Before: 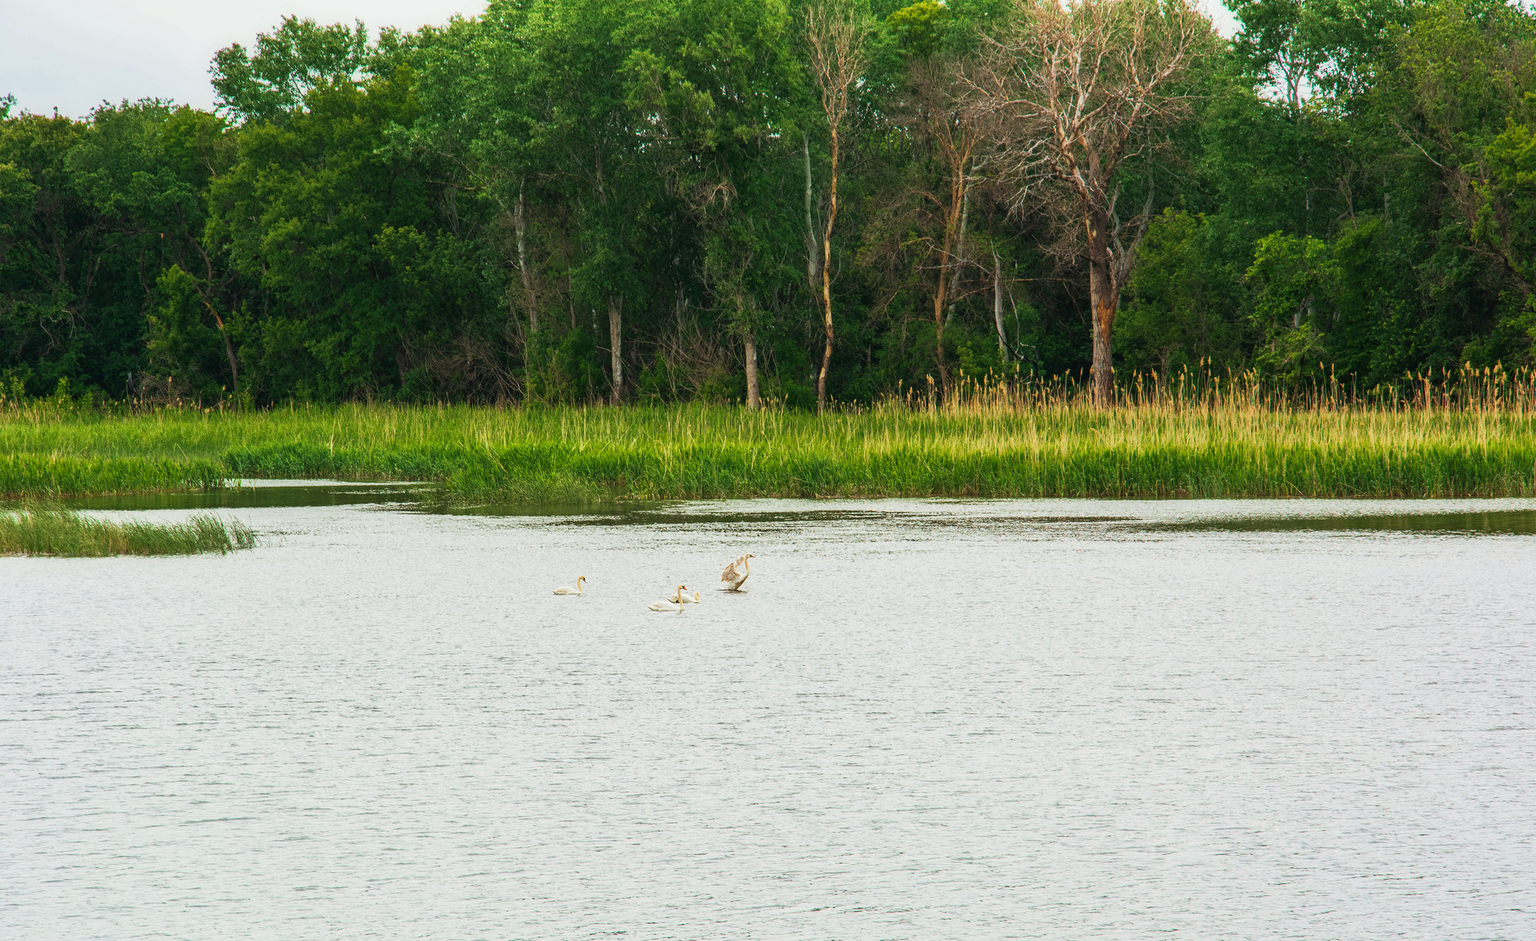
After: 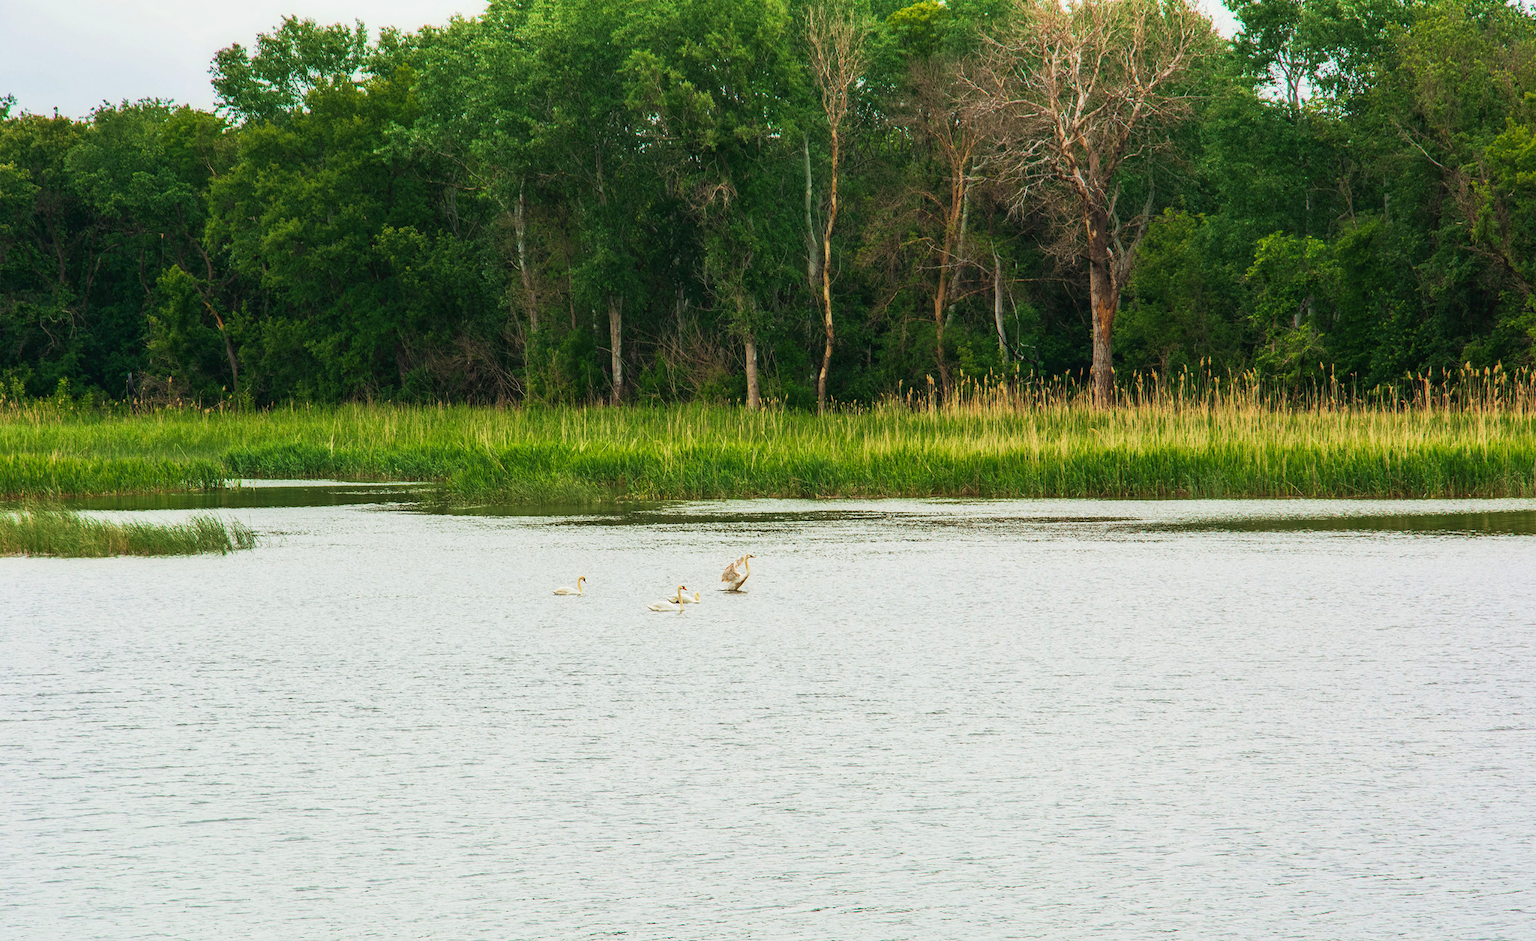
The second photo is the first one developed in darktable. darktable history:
levels: mode automatic
velvia: strength 17%
